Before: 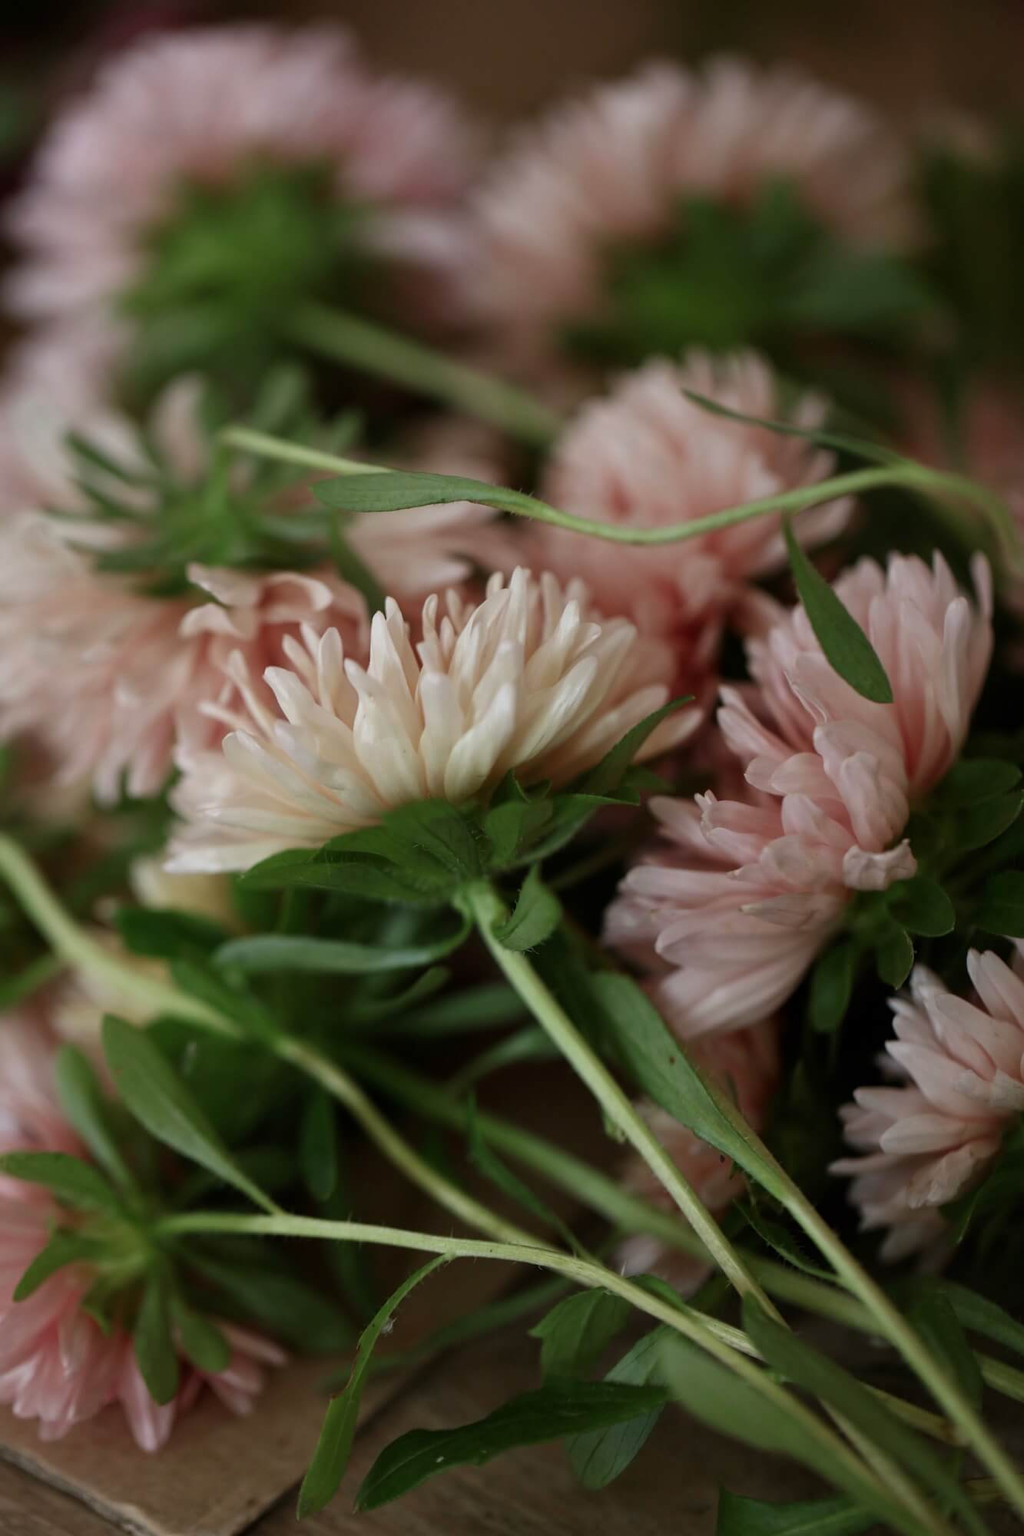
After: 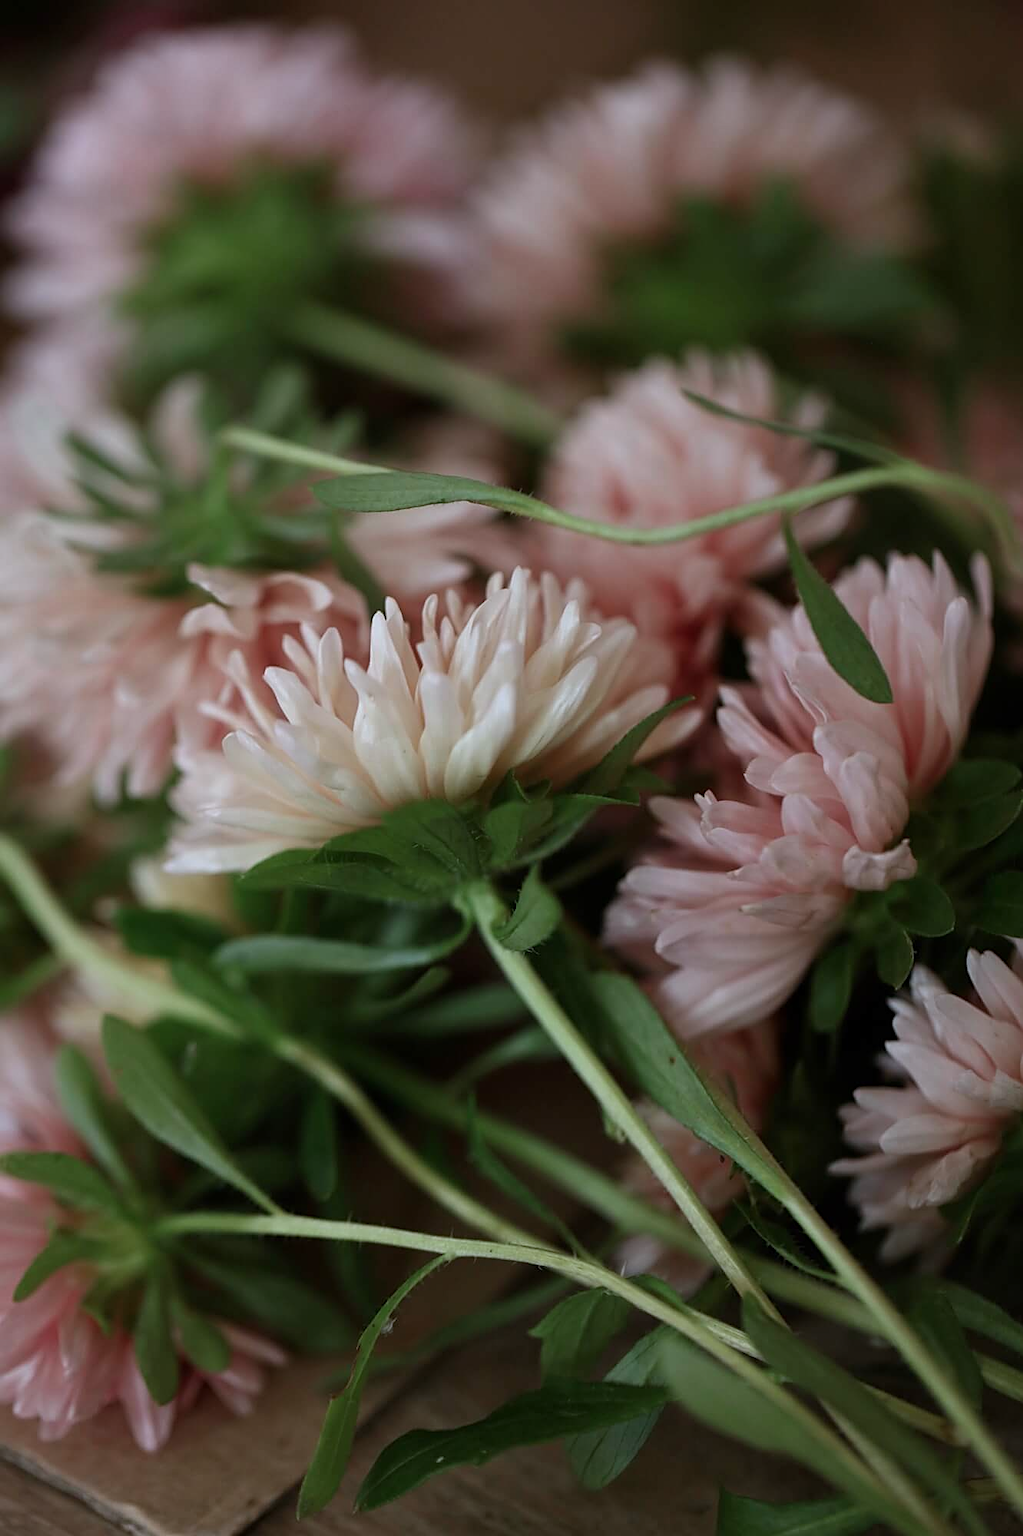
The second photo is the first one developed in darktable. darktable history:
color correction: highlights a* -0.772, highlights b* -8.92
sharpen: on, module defaults
